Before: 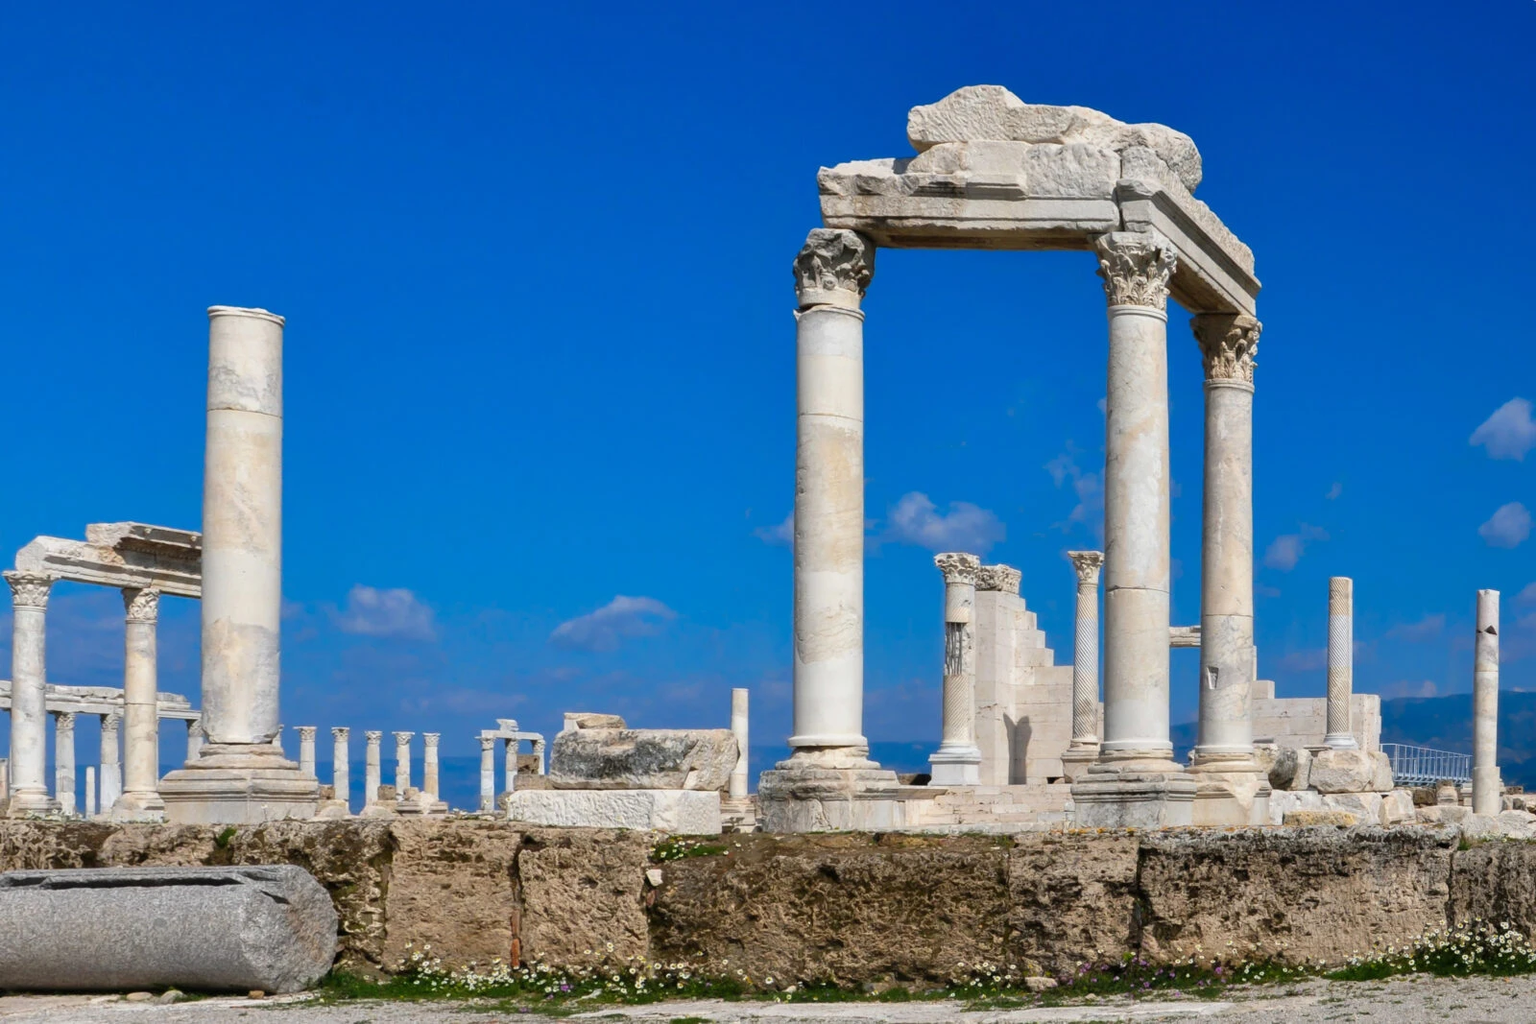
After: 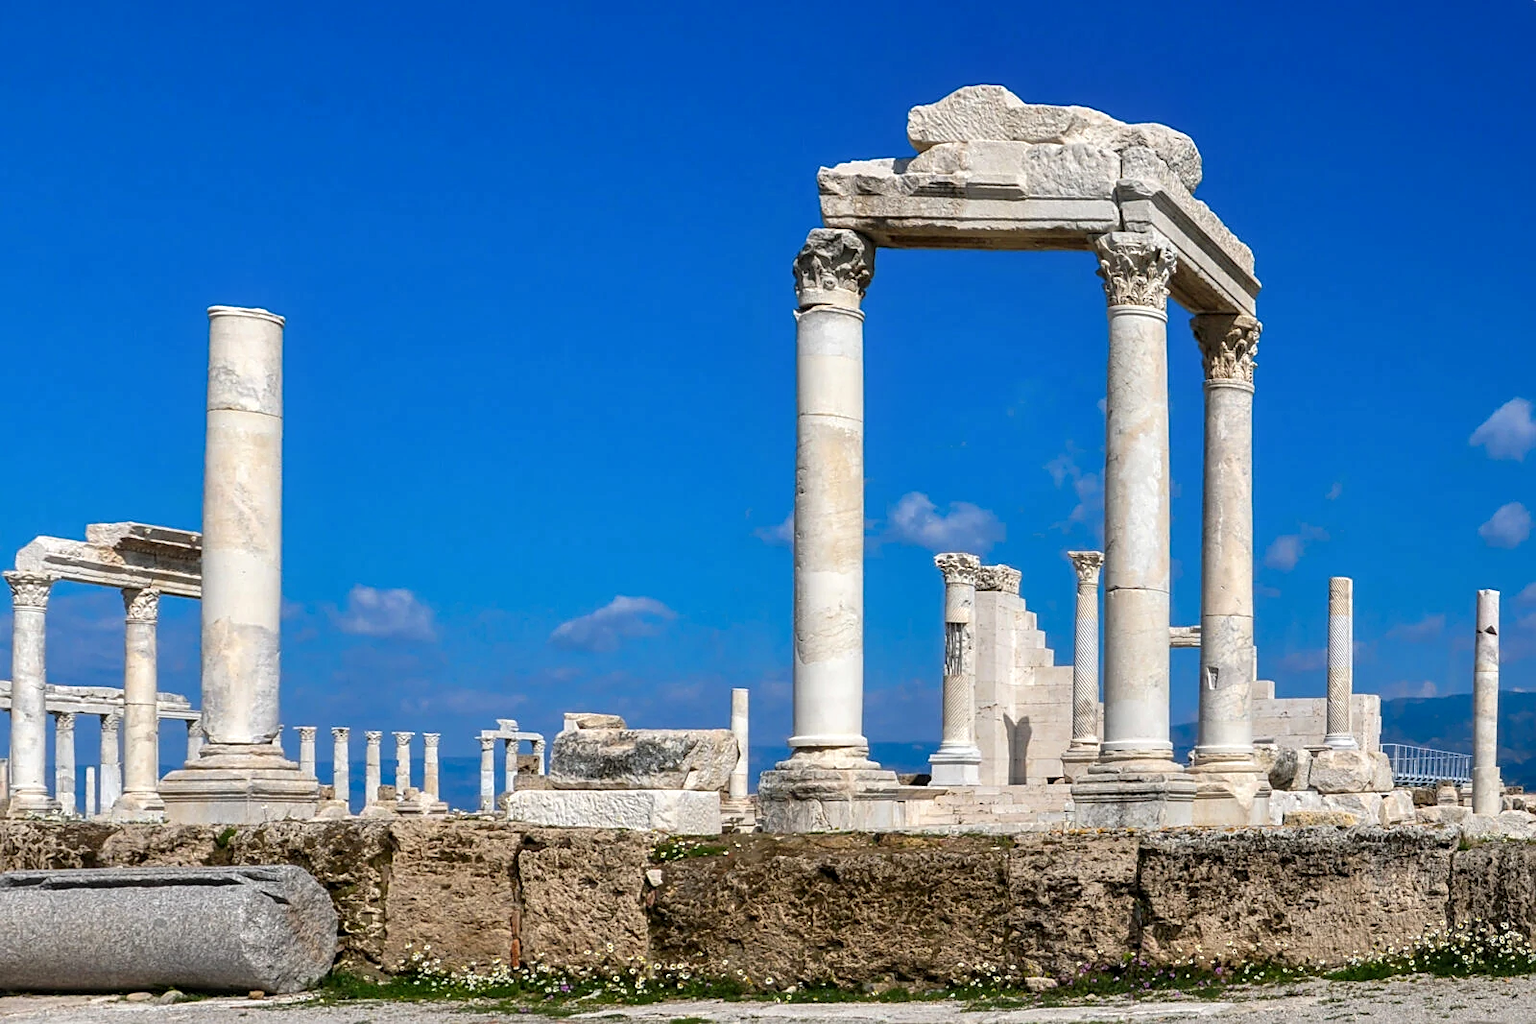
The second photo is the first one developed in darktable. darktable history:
local contrast: on, module defaults
sharpen: on, module defaults
exposure: exposure 0.134 EV, compensate highlight preservation false
